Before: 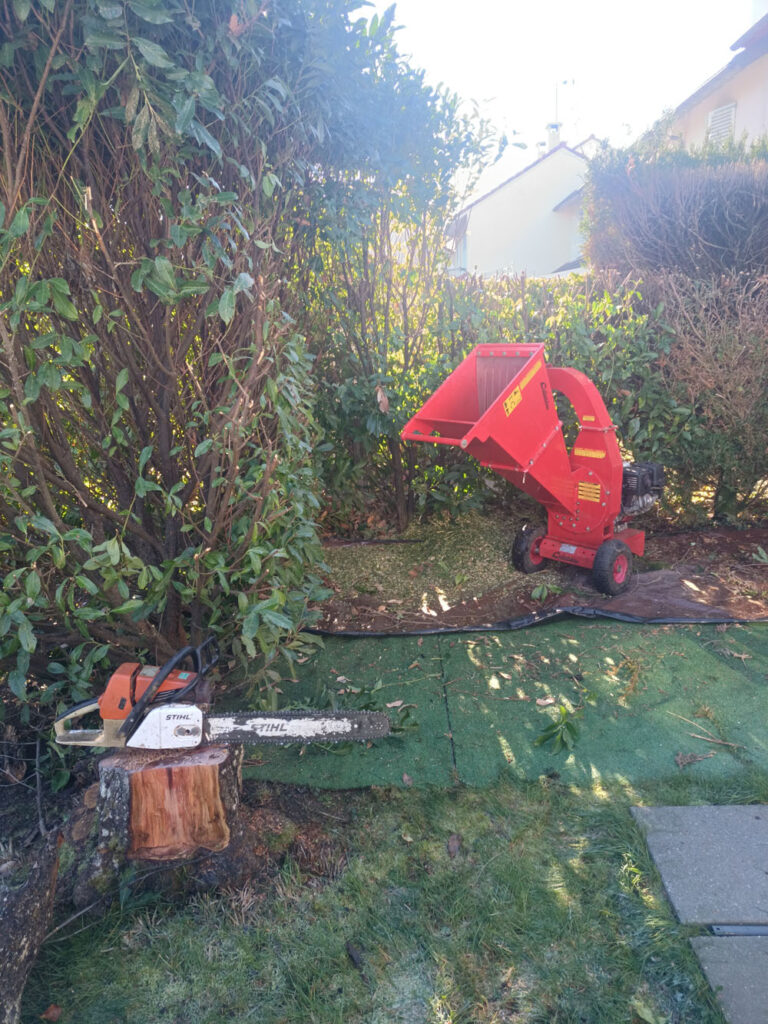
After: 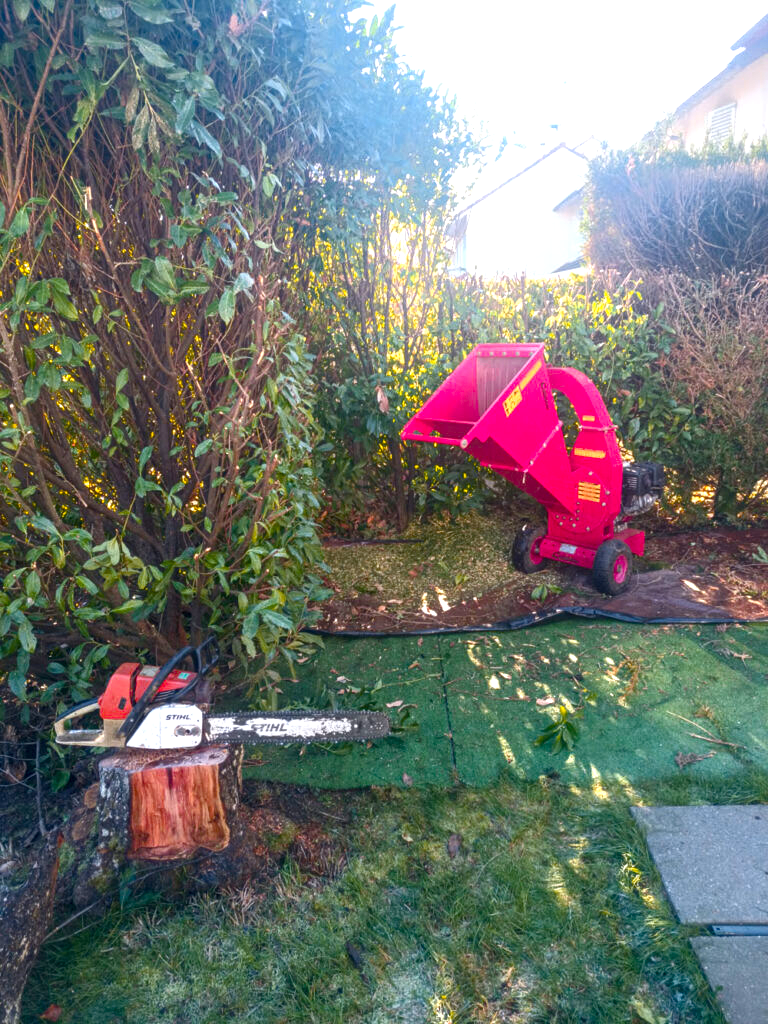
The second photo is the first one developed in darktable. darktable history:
local contrast: on, module defaults
color zones: curves: ch1 [(0.239, 0.552) (0.75, 0.5)]; ch2 [(0.25, 0.462) (0.749, 0.457)], mix 25.97%
color balance rgb: shadows lift › chroma 0.914%, shadows lift › hue 112.76°, power › luminance 1.317%, linear chroma grading › global chroma 14.636%, perceptual saturation grading › global saturation 20%, perceptual saturation grading › highlights -25.554%, perceptual saturation grading › shadows 49.672%, perceptual brilliance grading › highlights 14.228%, perceptual brilliance grading › shadows -18.502%
